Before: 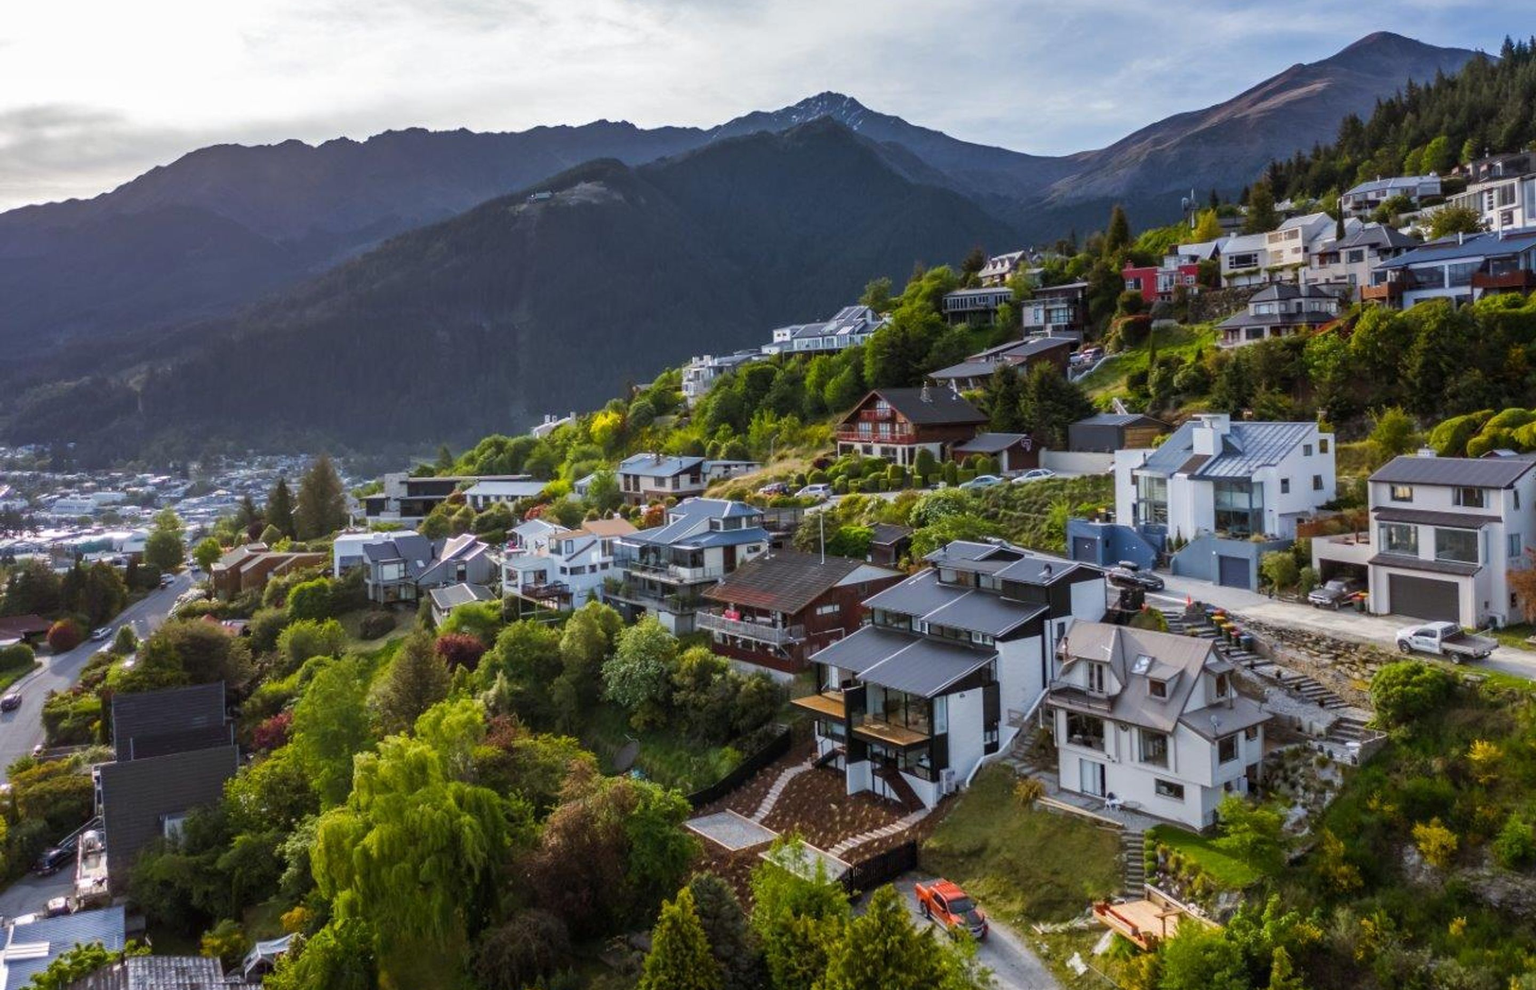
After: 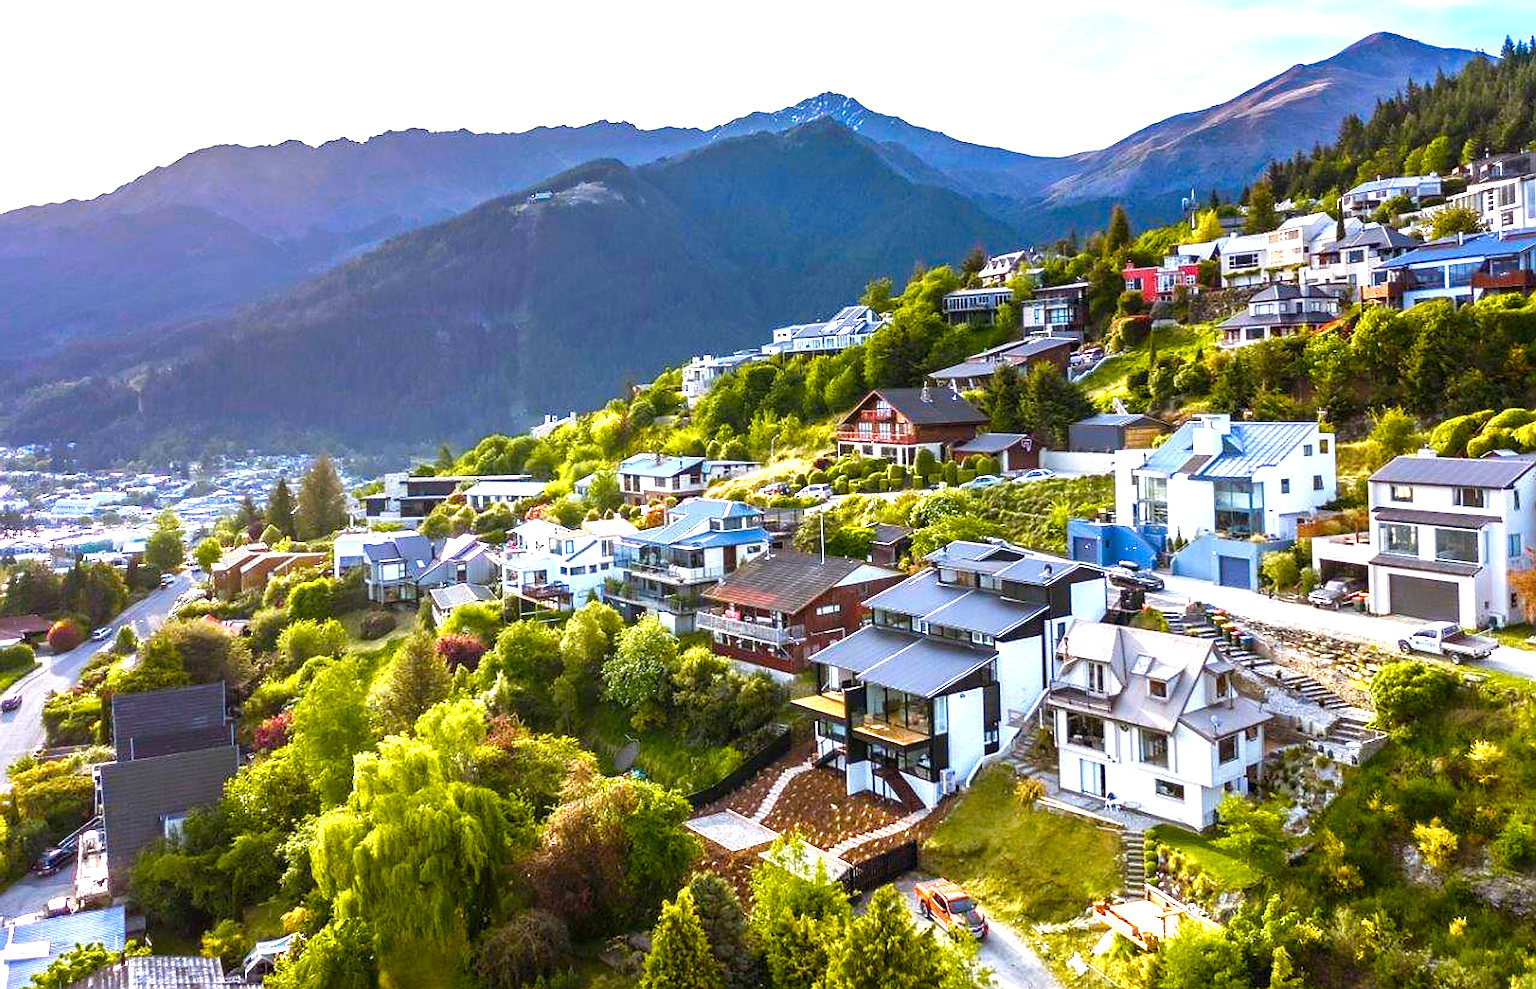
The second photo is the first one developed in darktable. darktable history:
color balance rgb: perceptual saturation grading › global saturation 25%, perceptual saturation grading › highlights -50%, perceptual saturation grading › shadows 30%, perceptual brilliance grading › global brilliance 12%, global vibrance 20%
color zones: curves: ch0 [(0.099, 0.624) (0.257, 0.596) (0.384, 0.376) (0.529, 0.492) (0.697, 0.564) (0.768, 0.532) (0.908, 0.644)]; ch1 [(0.112, 0.564) (0.254, 0.612) (0.432, 0.676) (0.592, 0.456) (0.743, 0.684) (0.888, 0.536)]; ch2 [(0.25, 0.5) (0.469, 0.36) (0.75, 0.5)]
sharpen: amount 1
exposure: black level correction 0, exposure 0.9 EV, compensate highlight preservation false
